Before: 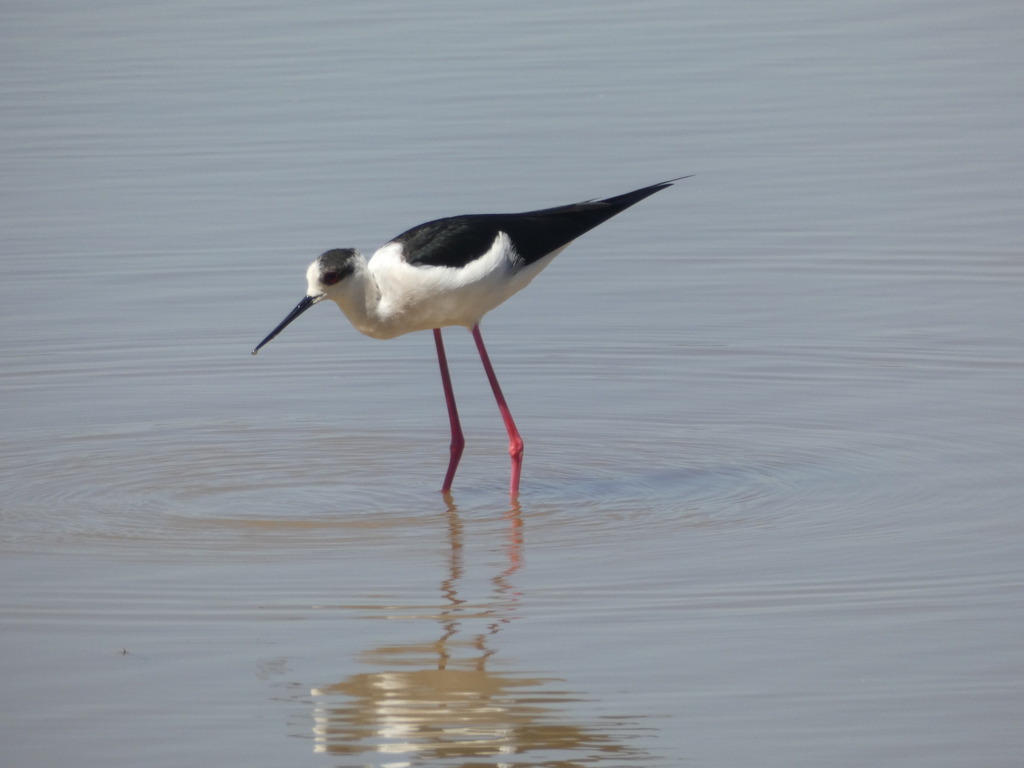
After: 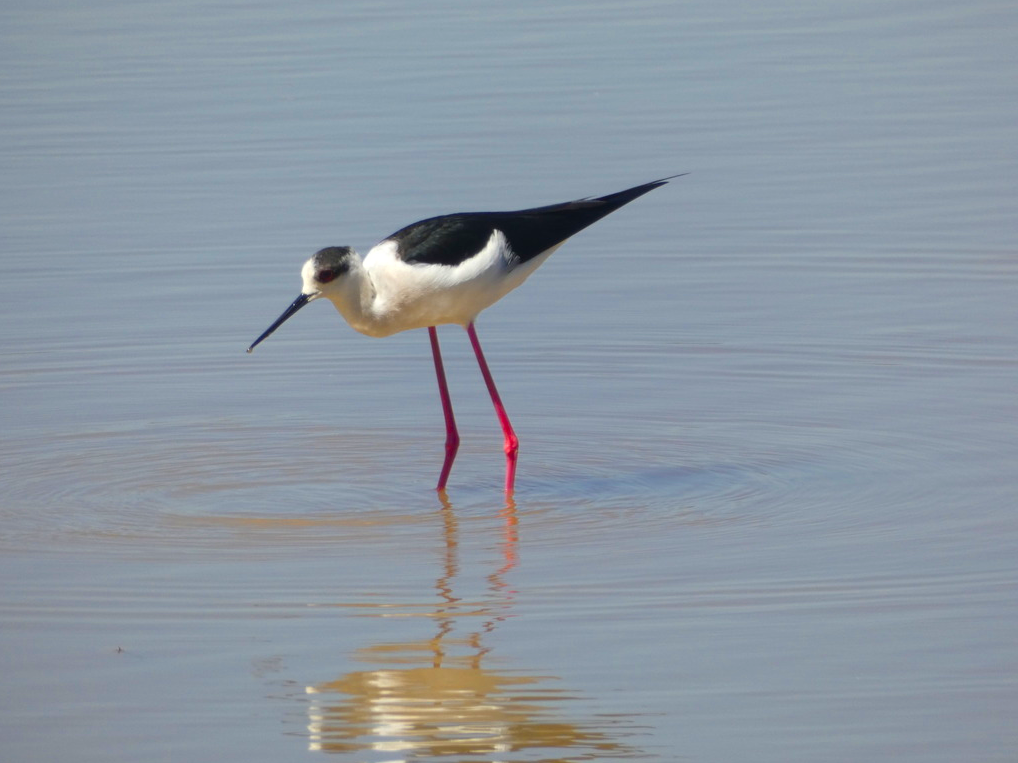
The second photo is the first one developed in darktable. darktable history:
color zones: curves: ch0 [(0.287, 0.048) (0.493, 0.484) (0.737, 0.816)]; ch1 [(0, 0) (0.143, 0) (0.286, 0) (0.429, 0) (0.571, 0) (0.714, 0) (0.857, 0)], mix -123.06%
crop and rotate: left 0.516%, top 0.334%, bottom 0.27%
color balance rgb: perceptual saturation grading › global saturation 30.392%, perceptual brilliance grading › global brilliance 2.714%, perceptual brilliance grading › highlights -2.382%, perceptual brilliance grading › shadows 3.314%
